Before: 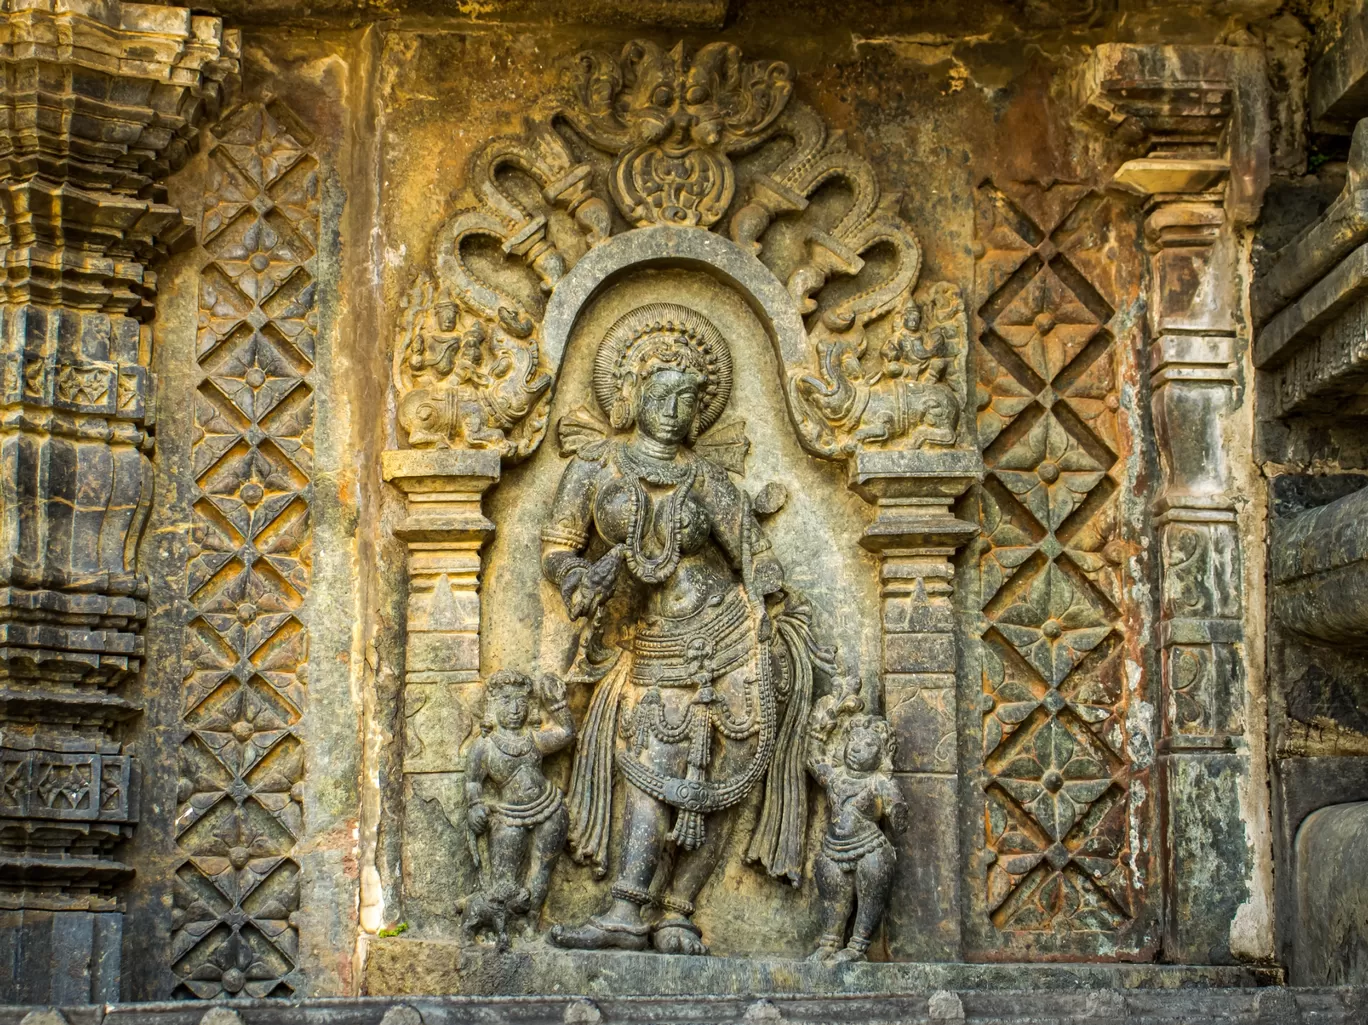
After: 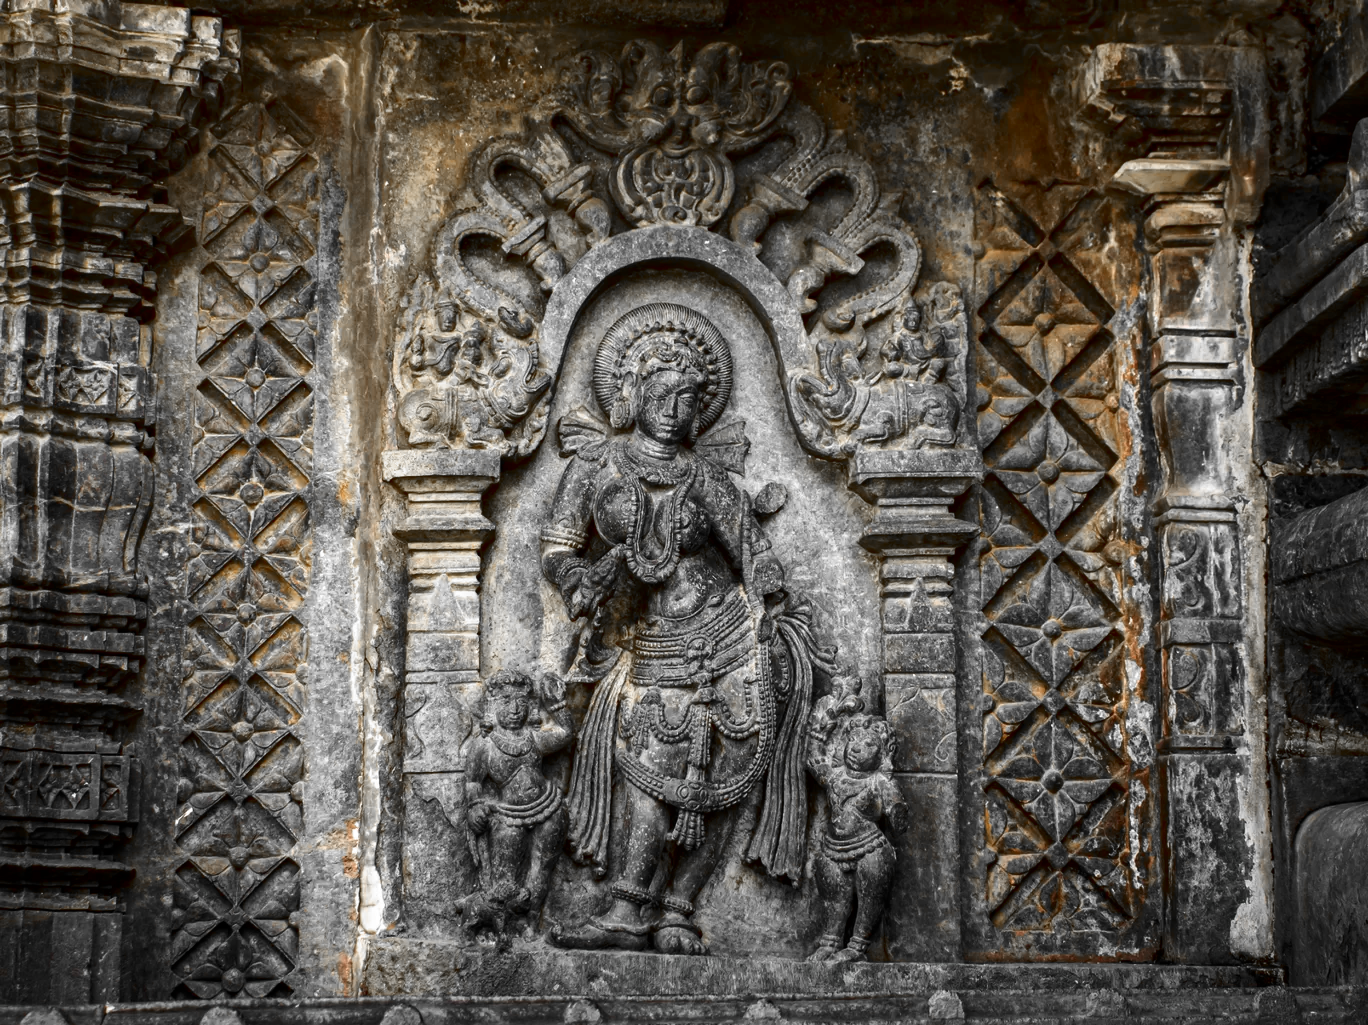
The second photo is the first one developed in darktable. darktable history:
color zones: curves: ch0 [(0, 0.65) (0.096, 0.644) (0.221, 0.539) (0.429, 0.5) (0.571, 0.5) (0.714, 0.5) (0.857, 0.5) (1, 0.65)]; ch1 [(0, 0.5) (0.143, 0.5) (0.257, -0.002) (0.429, 0.04) (0.571, -0.001) (0.714, -0.015) (0.857, 0.024) (1, 0.5)]
contrast brightness saturation: contrast 0.098, brightness -0.265, saturation 0.147
